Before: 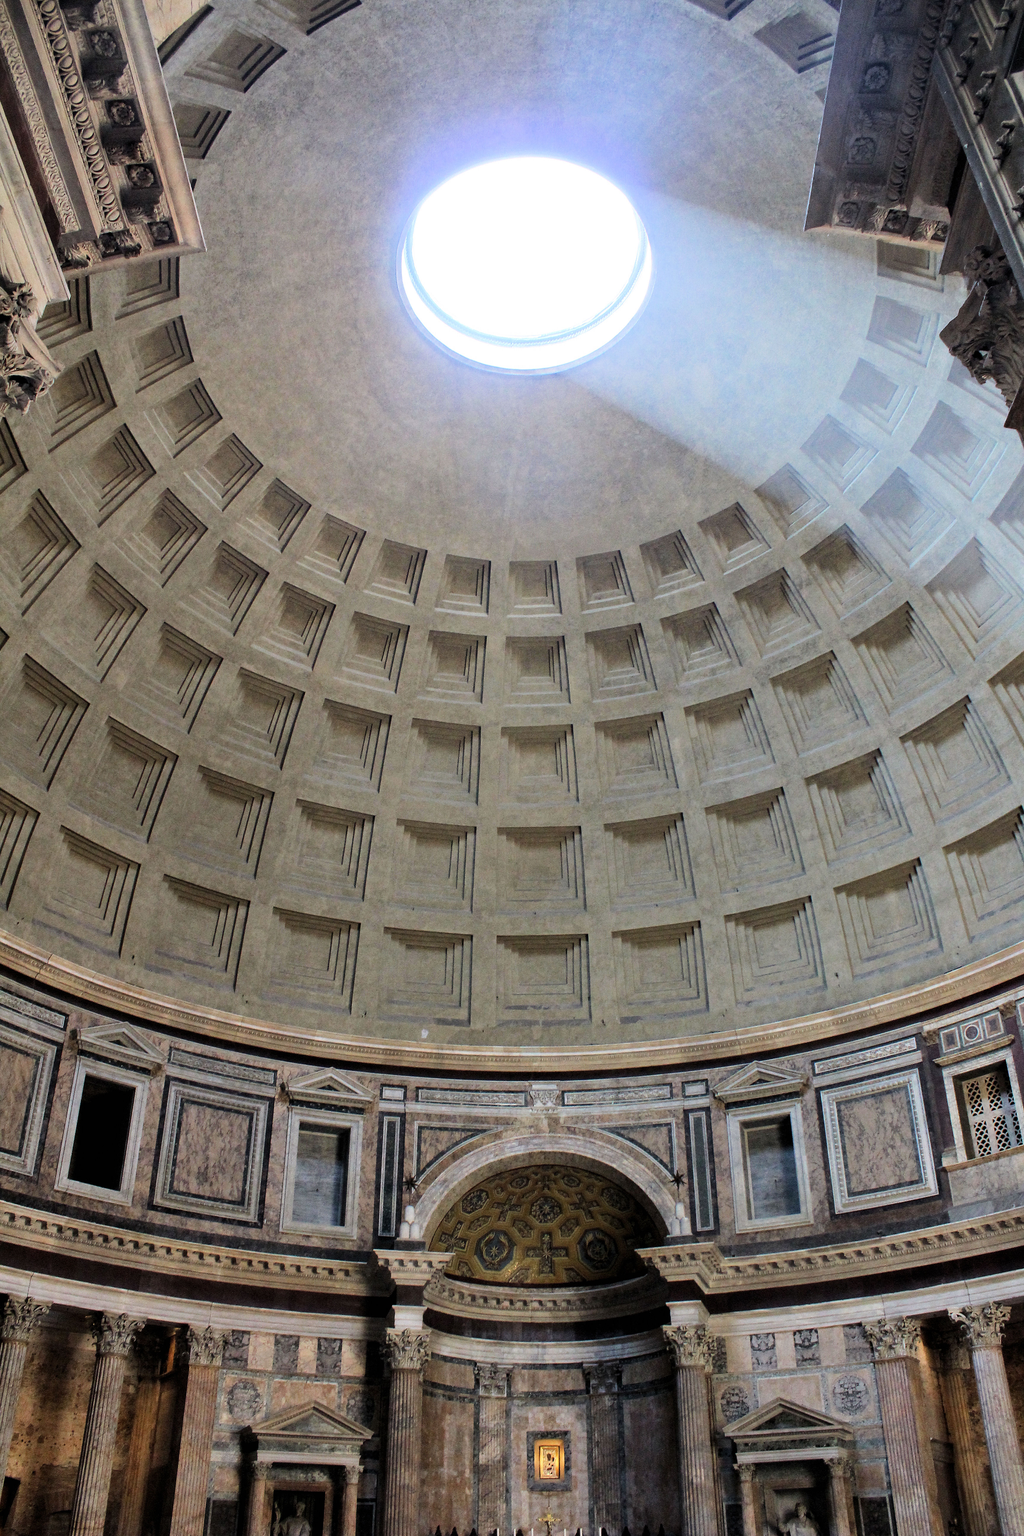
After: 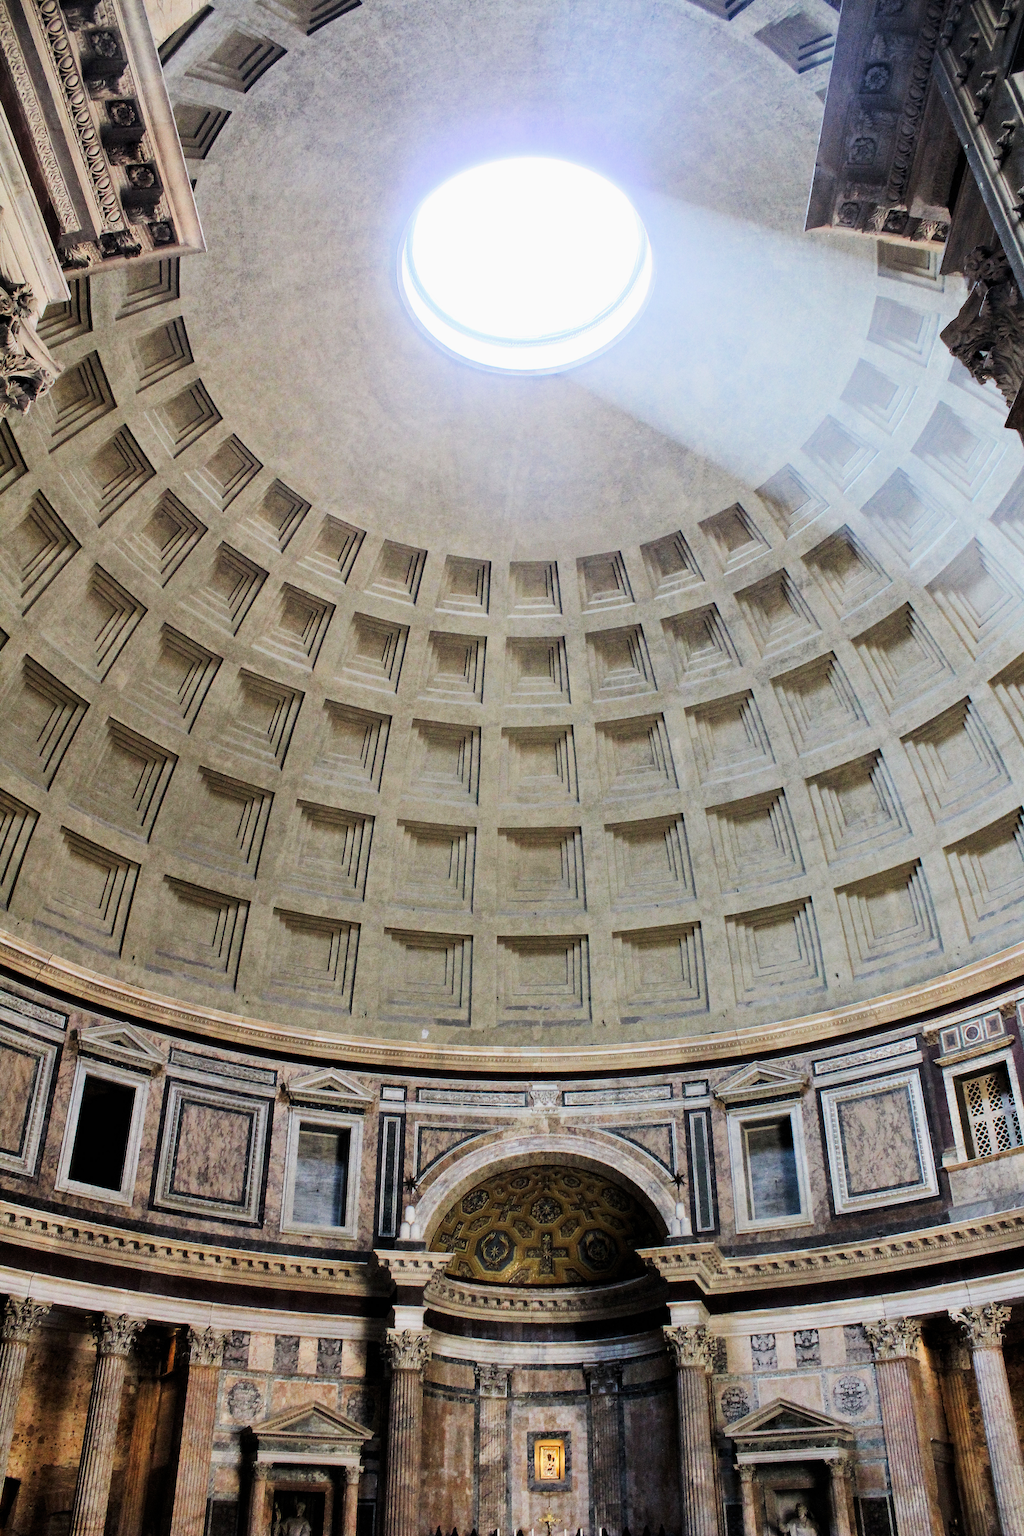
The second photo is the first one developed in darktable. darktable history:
tone curve: curves: ch0 [(0, 0) (0.051, 0.03) (0.096, 0.071) (0.251, 0.234) (0.461, 0.515) (0.605, 0.692) (0.761, 0.824) (0.881, 0.907) (1, 0.984)]; ch1 [(0, 0) (0.1, 0.038) (0.318, 0.243) (0.399, 0.351) (0.478, 0.469) (0.499, 0.499) (0.534, 0.541) (0.567, 0.592) (0.601, 0.629) (0.666, 0.7) (1, 1)]; ch2 [(0, 0) (0.453, 0.45) (0.479, 0.483) (0.504, 0.499) (0.52, 0.519) (0.541, 0.559) (0.601, 0.622) (0.824, 0.815) (1, 1)], preserve colors none
